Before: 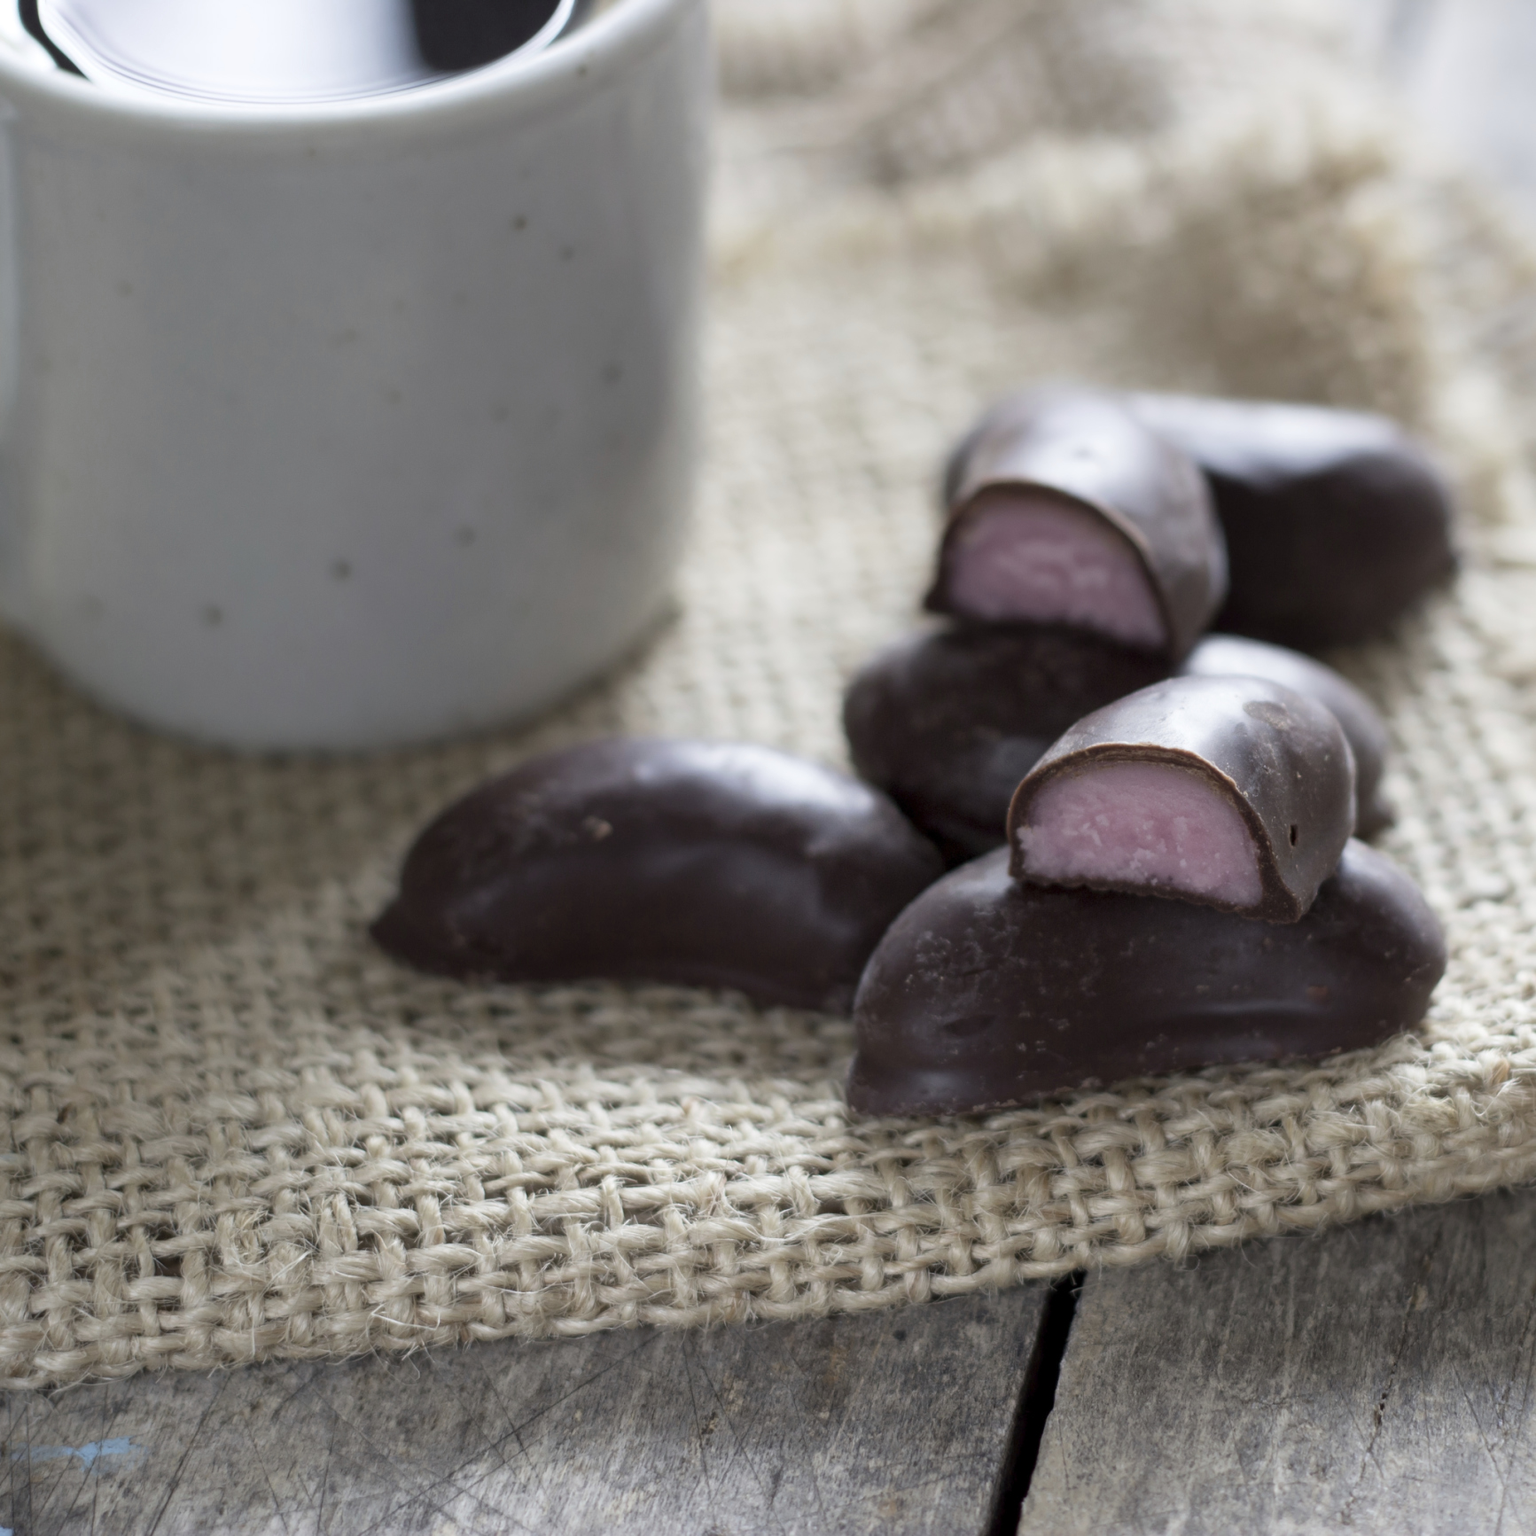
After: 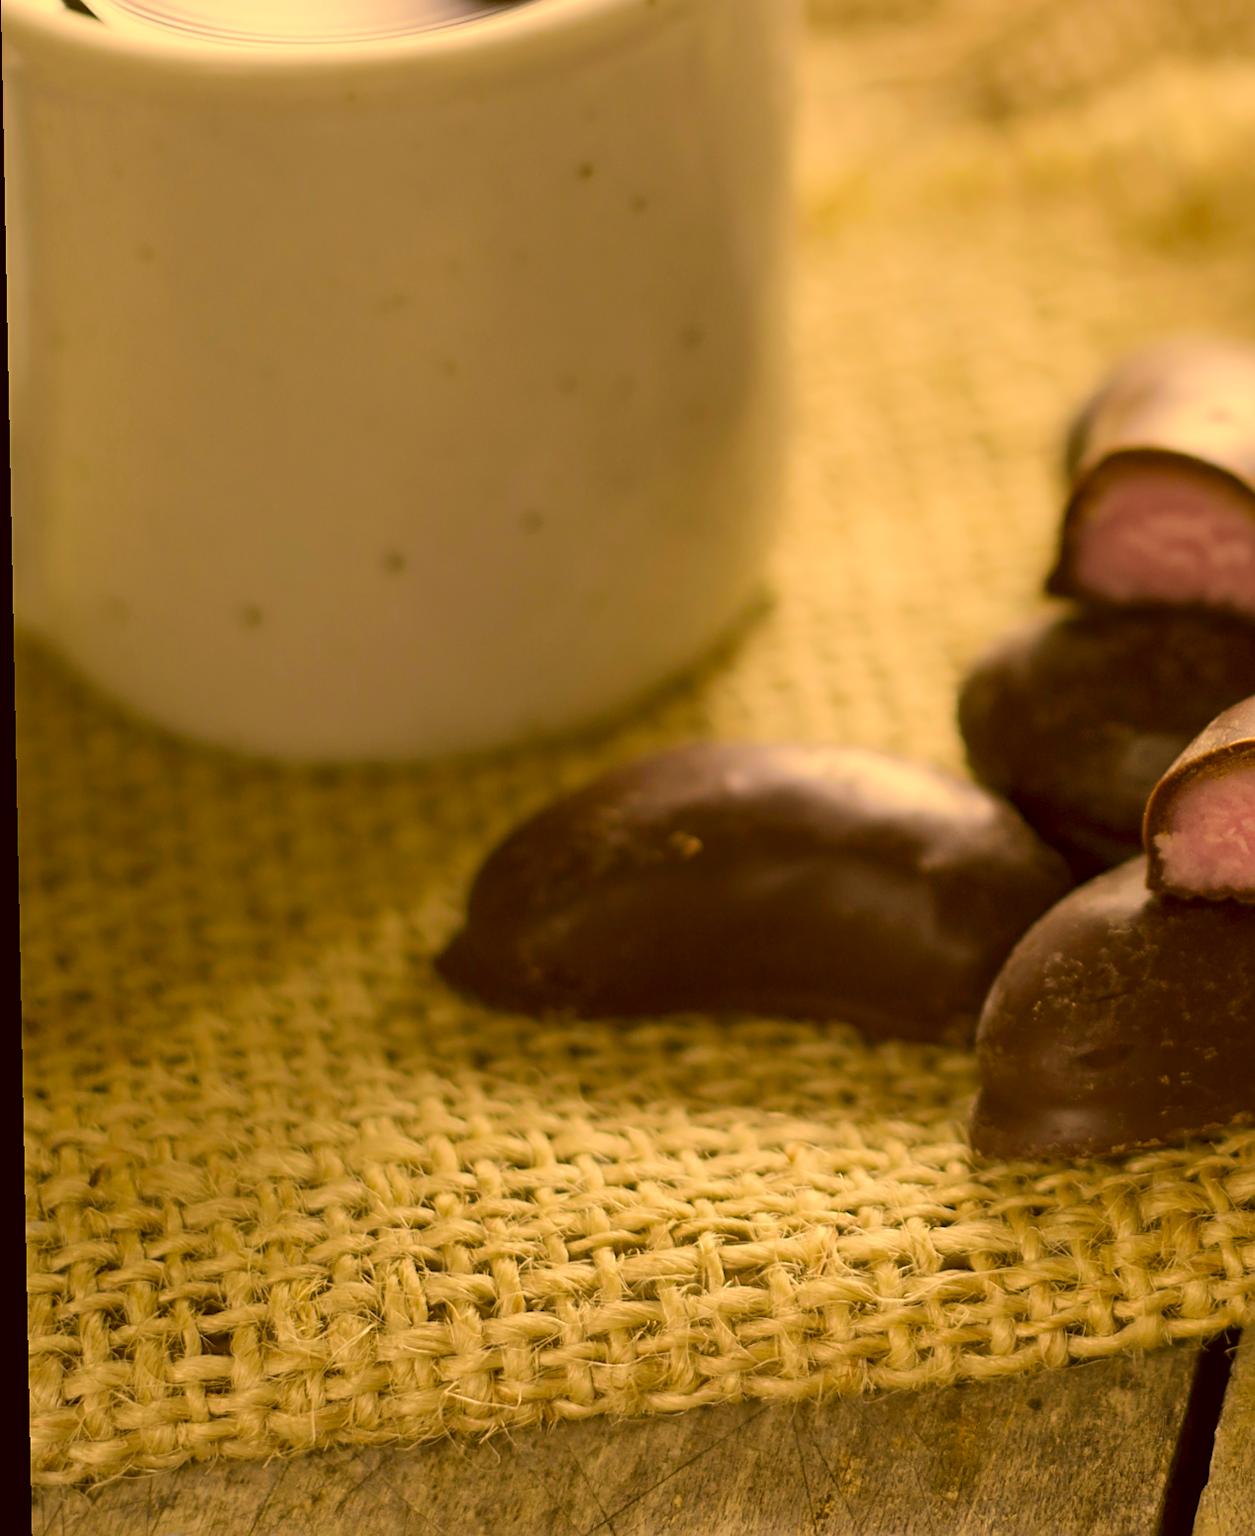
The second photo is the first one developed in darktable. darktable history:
rotate and perspective: rotation -1.17°, automatic cropping off
crop: top 5.803%, right 27.864%, bottom 5.804%
color correction: highlights a* 10.44, highlights b* 30.04, shadows a* 2.73, shadows b* 17.51, saturation 1.72
base curve: curves: ch0 [(0, 0) (0.235, 0.266) (0.503, 0.496) (0.786, 0.72) (1, 1)]
sharpen: radius 1.967
